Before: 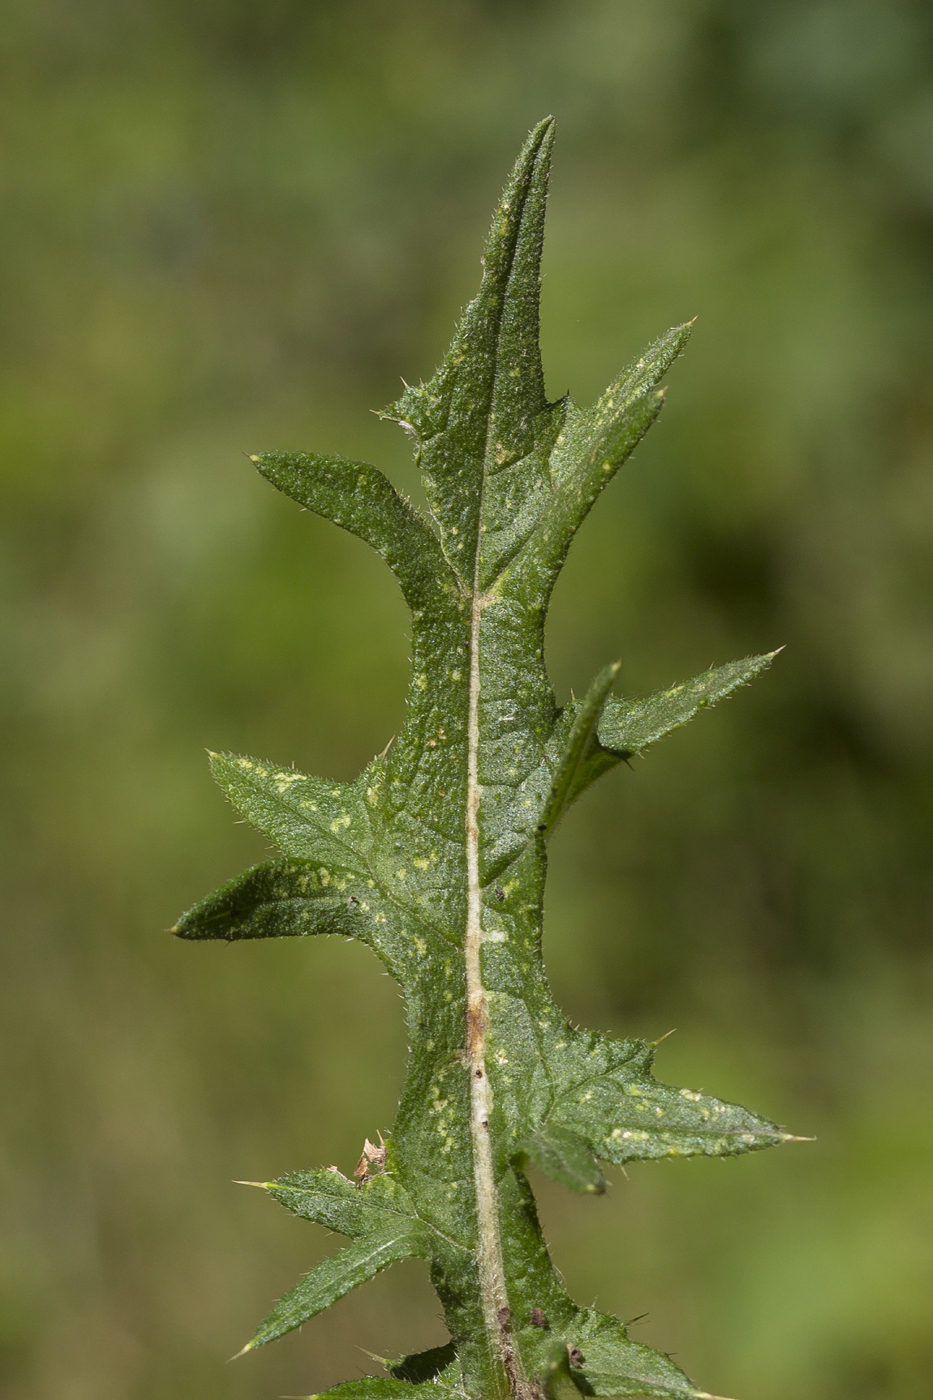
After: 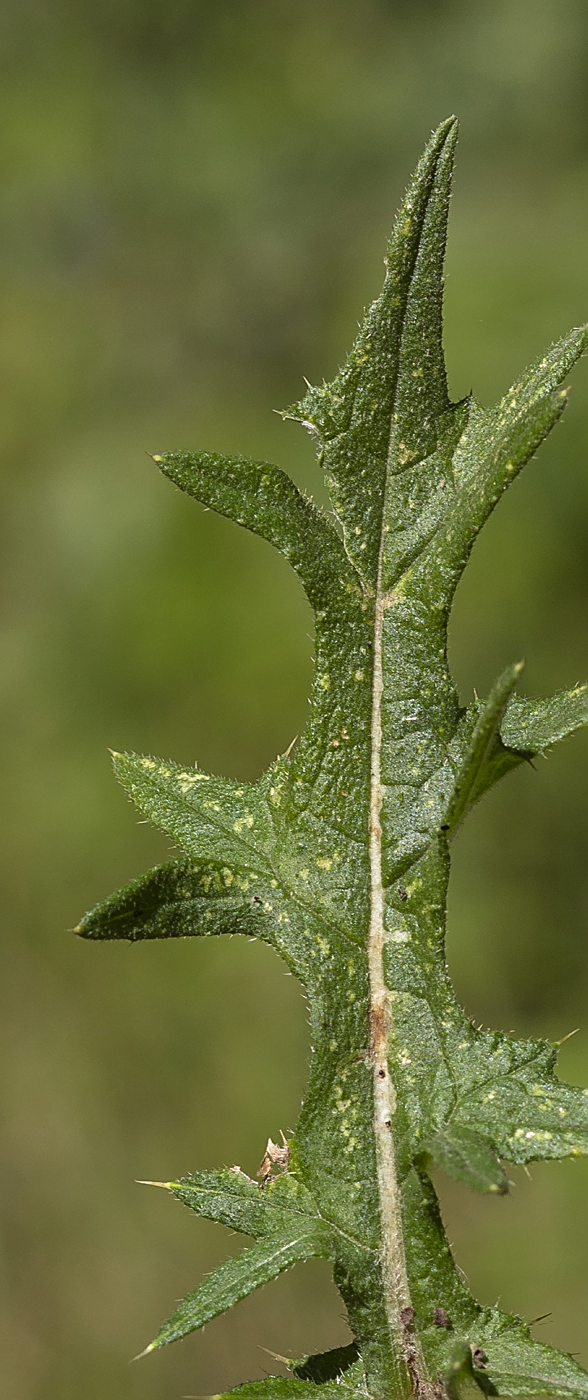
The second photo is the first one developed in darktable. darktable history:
color correction: highlights b* -0.024
shadows and highlights: shadows 19.38, highlights -84.13, highlights color adjustment 78.24%, soften with gaussian
sharpen: on, module defaults
crop: left 10.477%, right 26.439%
